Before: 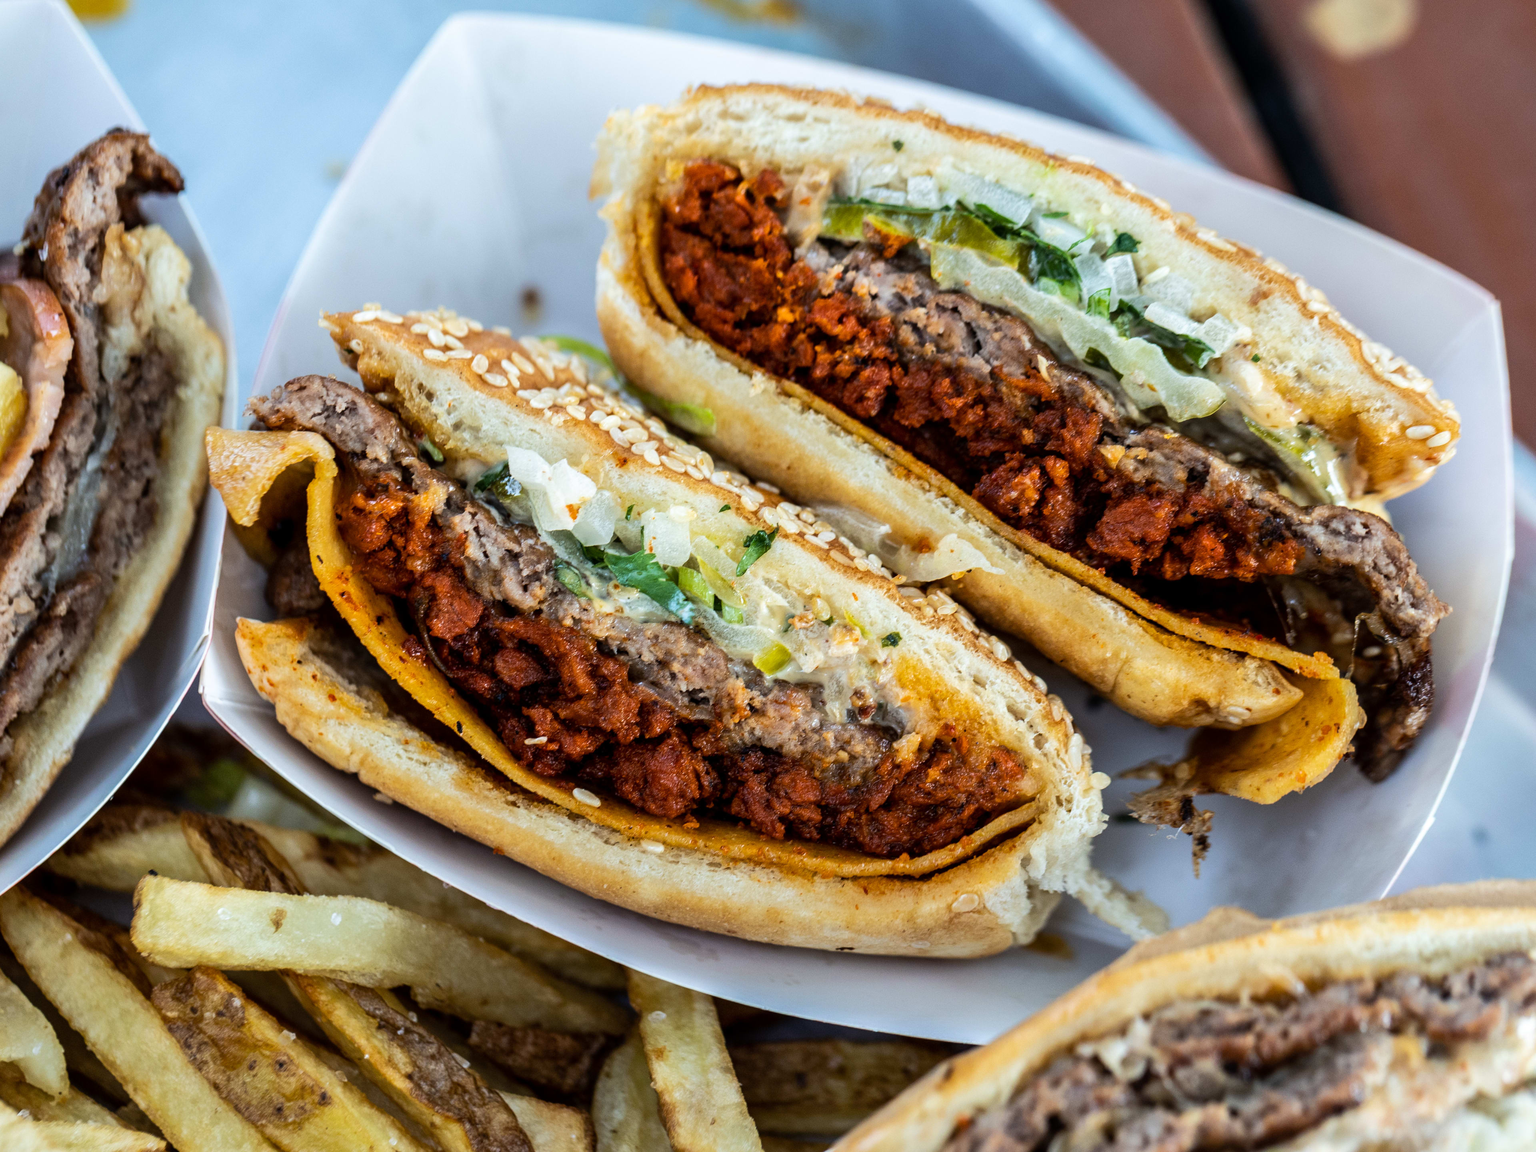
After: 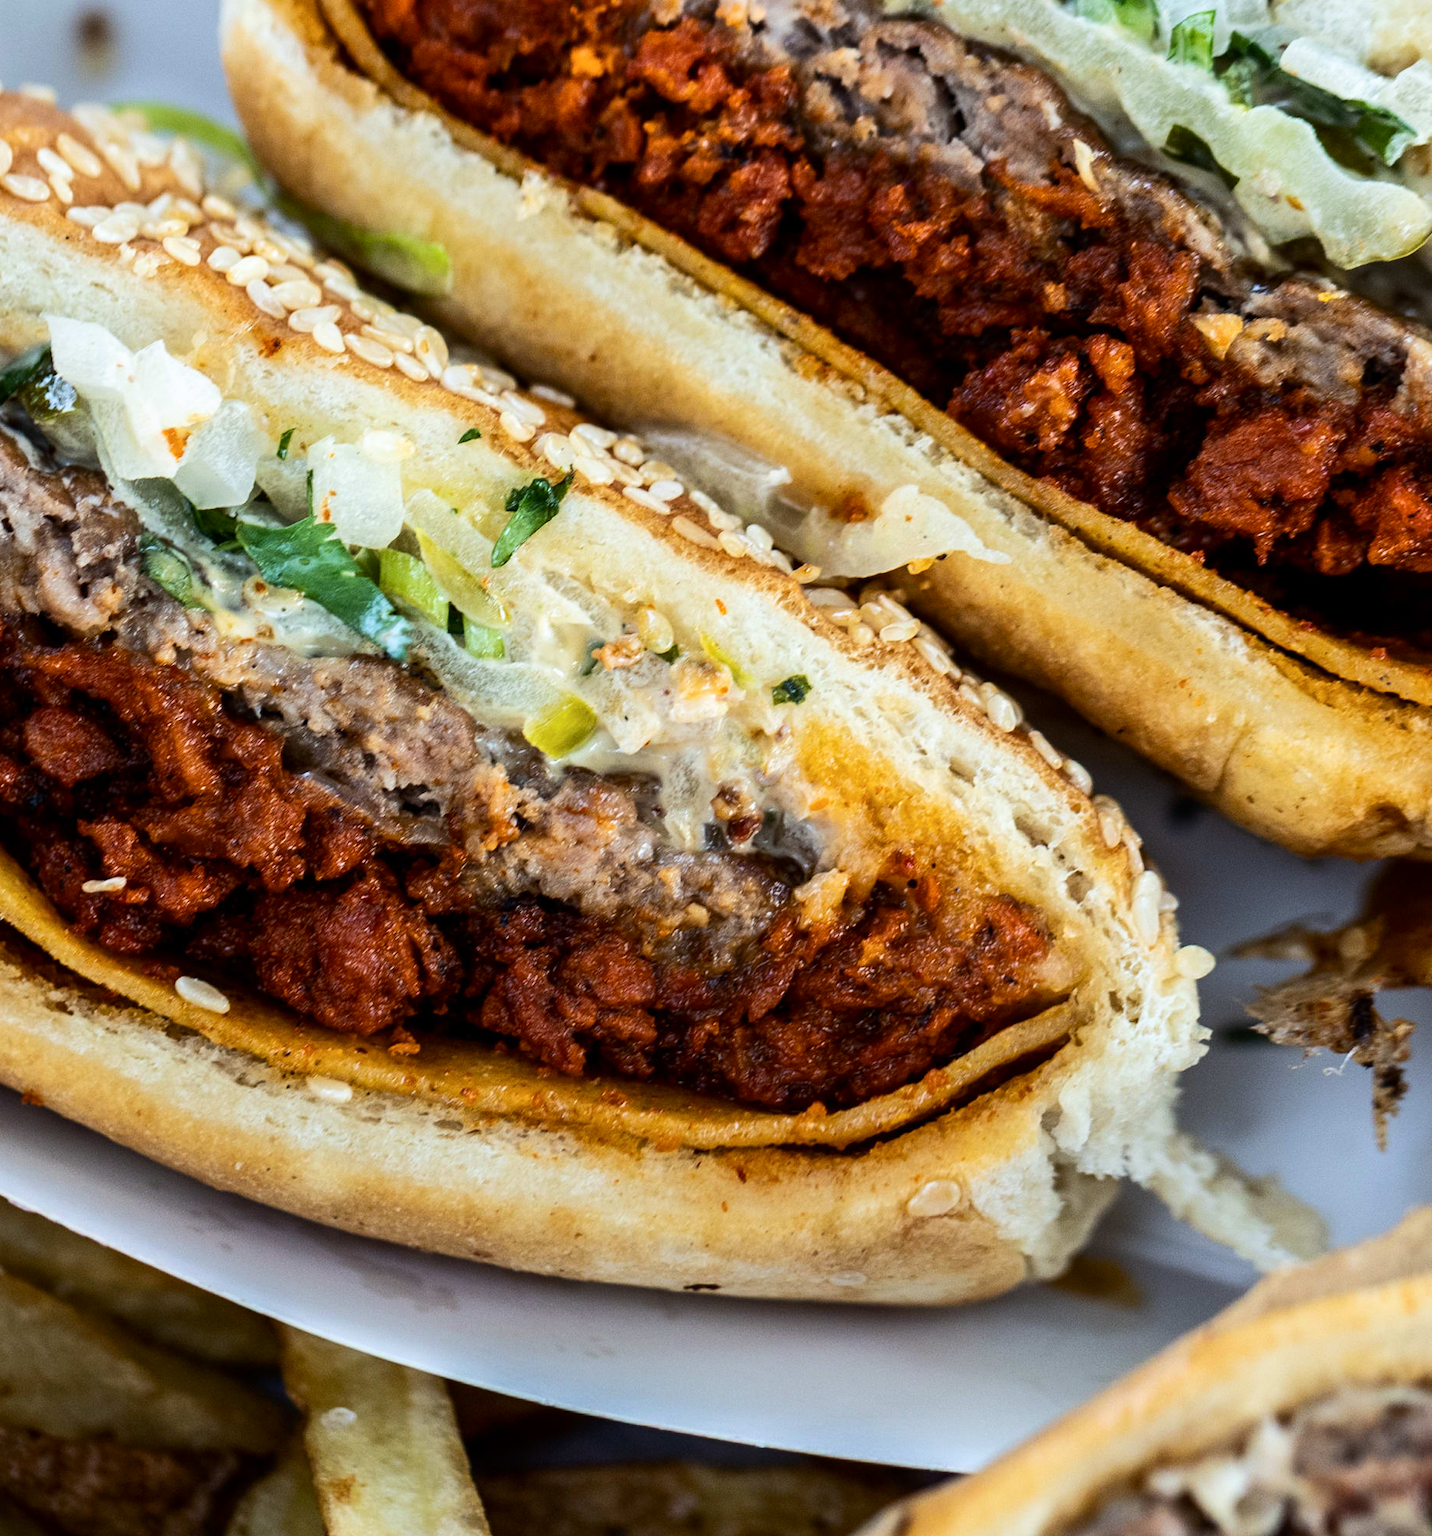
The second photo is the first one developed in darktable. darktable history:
crop: left 31.385%, top 24.574%, right 20.34%, bottom 6.423%
contrast brightness saturation: contrast 0.14
